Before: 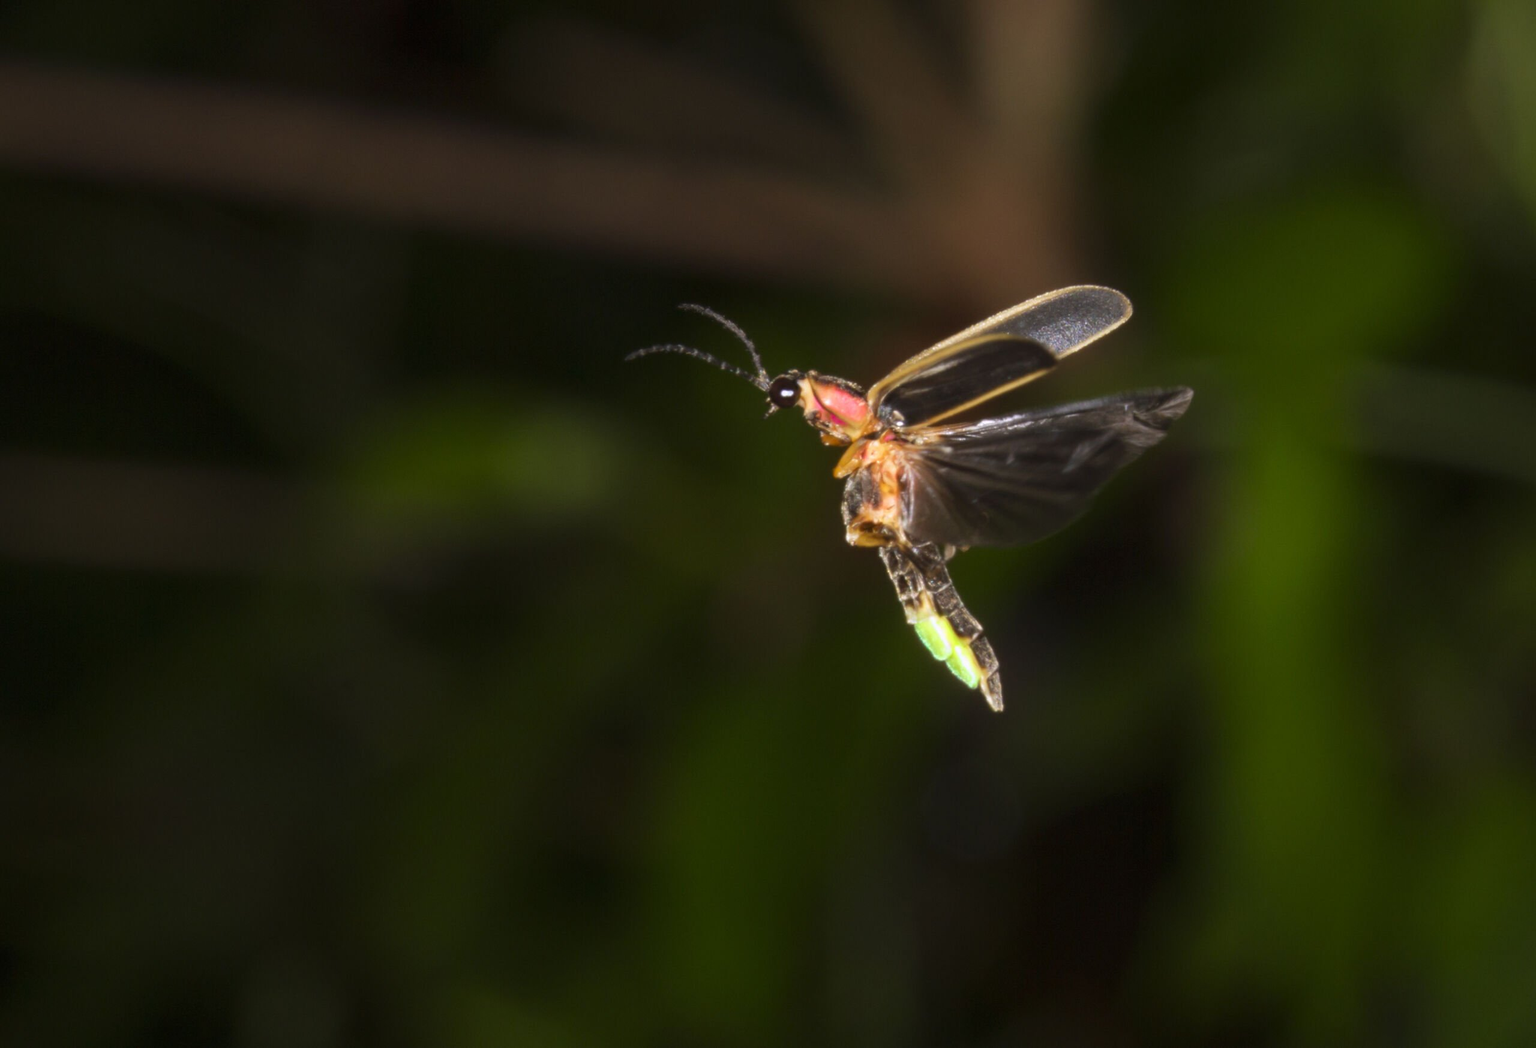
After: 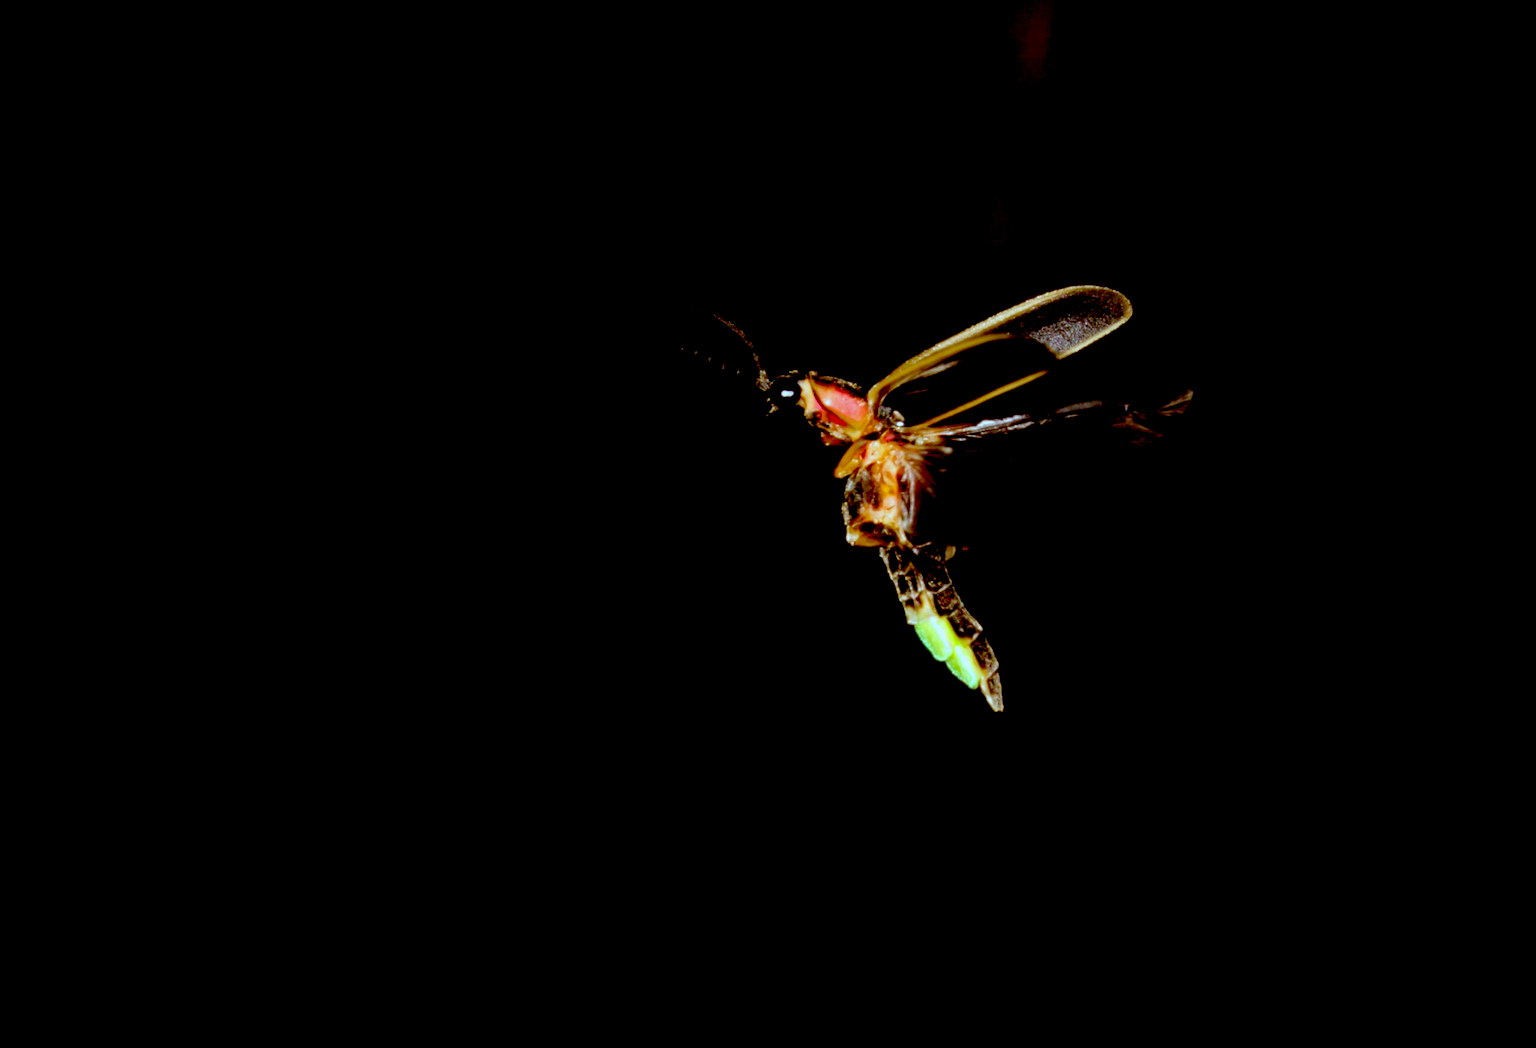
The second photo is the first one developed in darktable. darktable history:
color correction: highlights a* -14.62, highlights b* -16.22, shadows a* 10.12, shadows b* 29.4
exposure: black level correction 0.1, exposure -0.092 EV, compensate highlight preservation false
